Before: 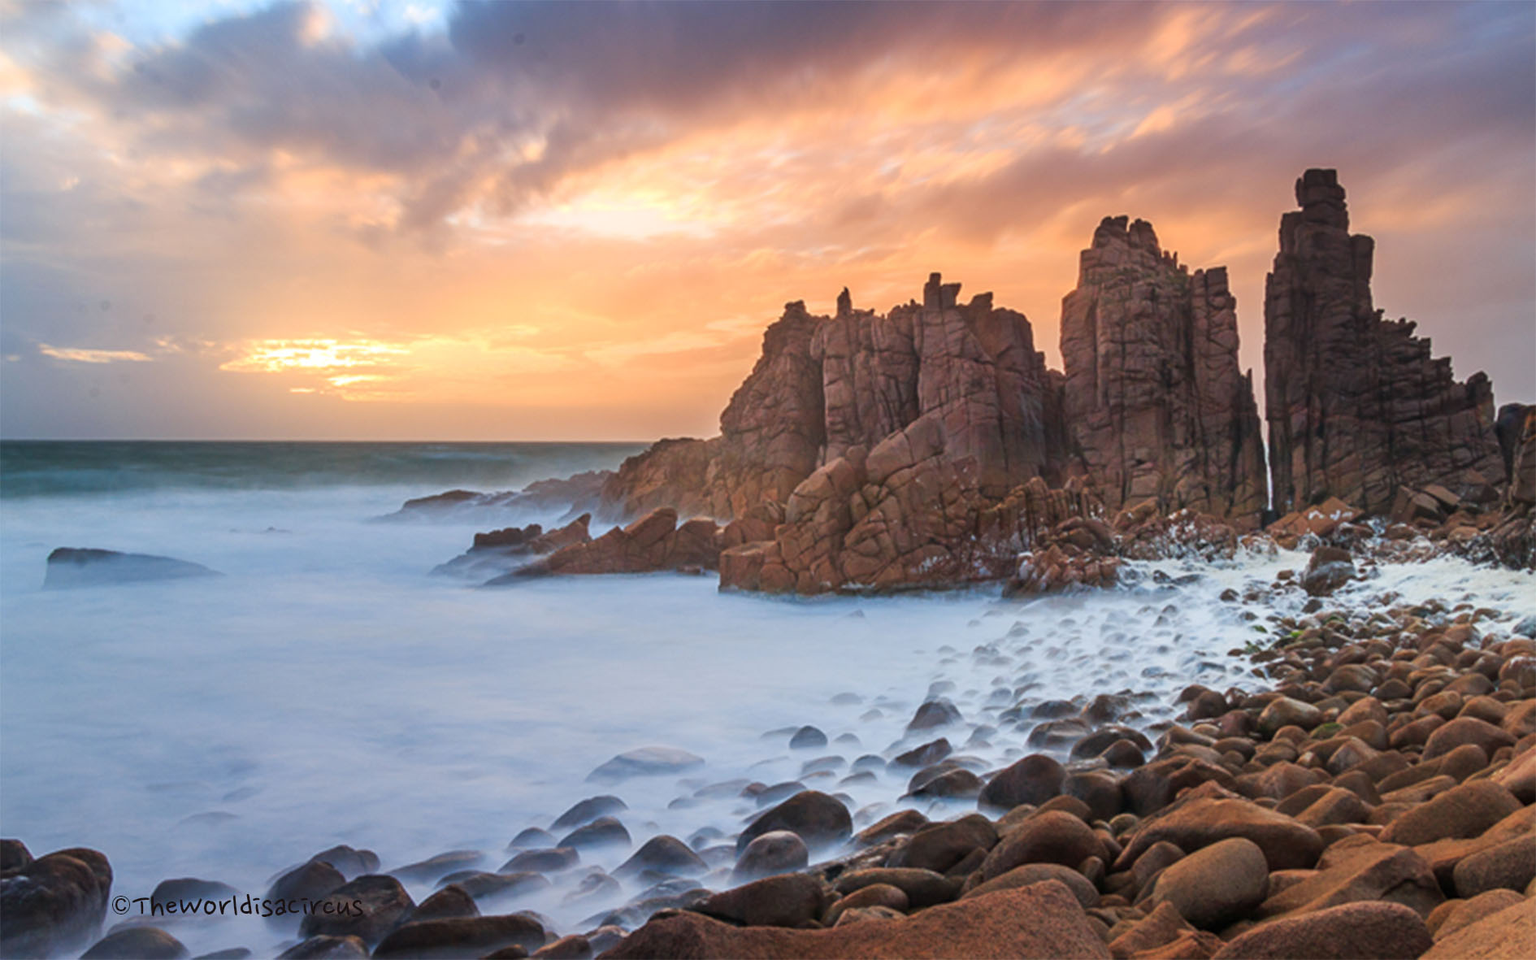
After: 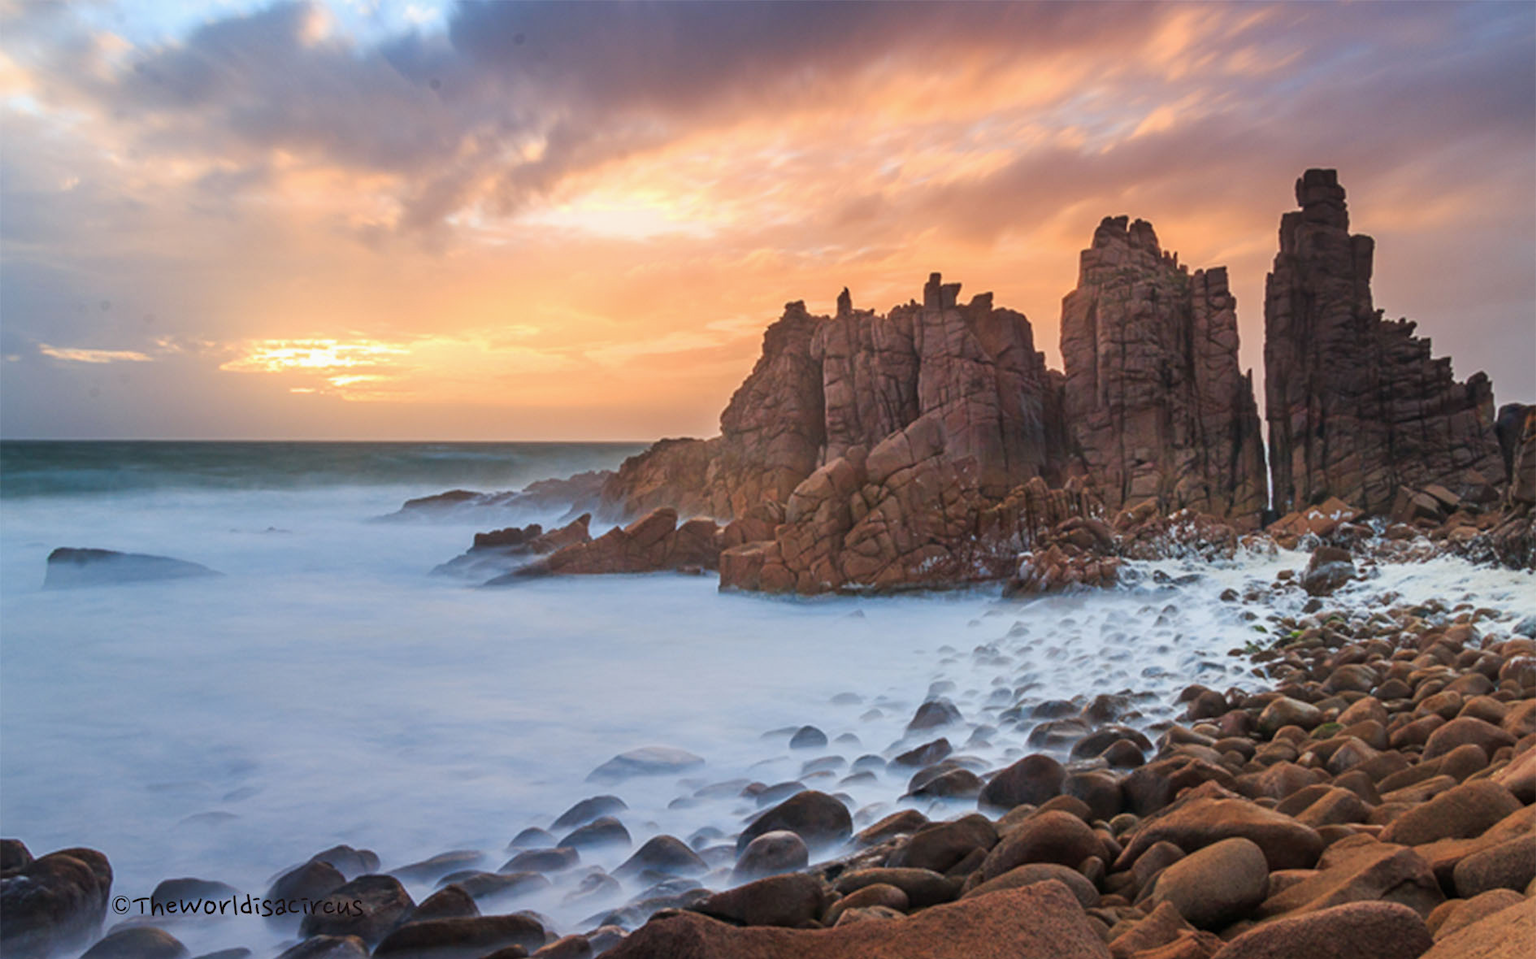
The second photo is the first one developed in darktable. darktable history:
exposure: exposure -0.059 EV, compensate highlight preservation false
